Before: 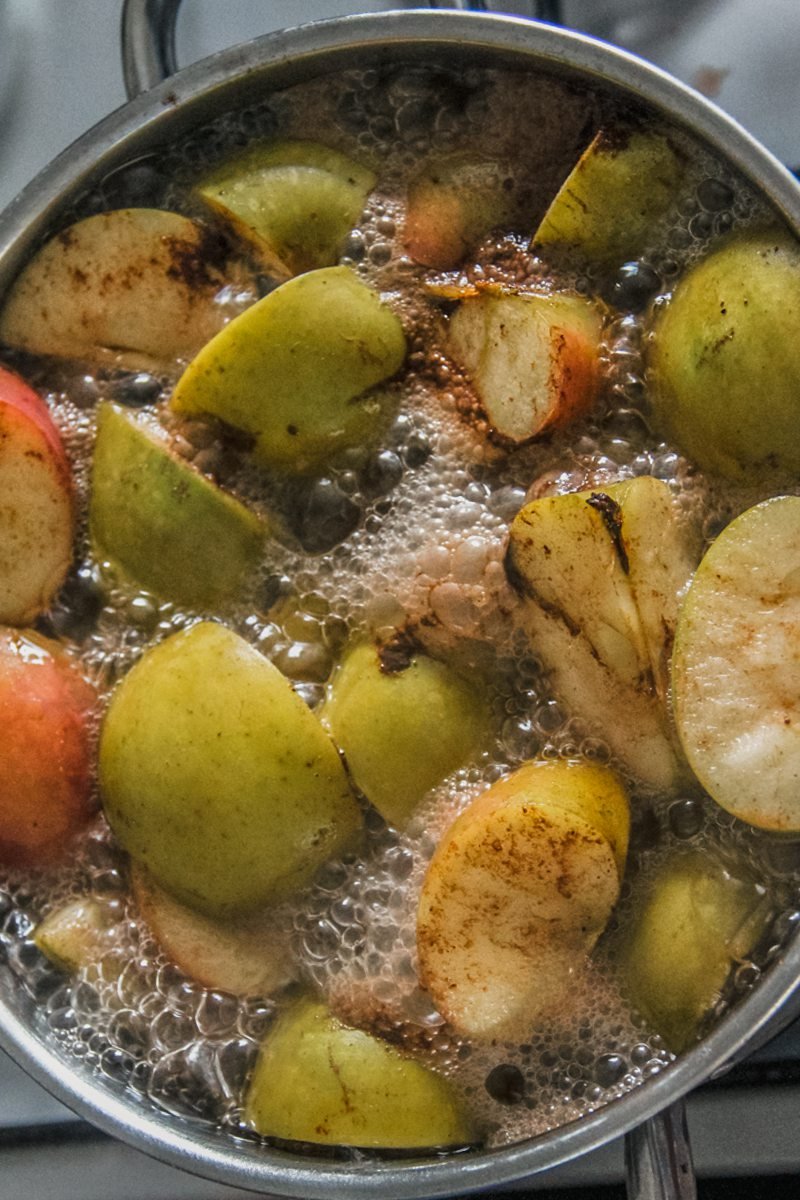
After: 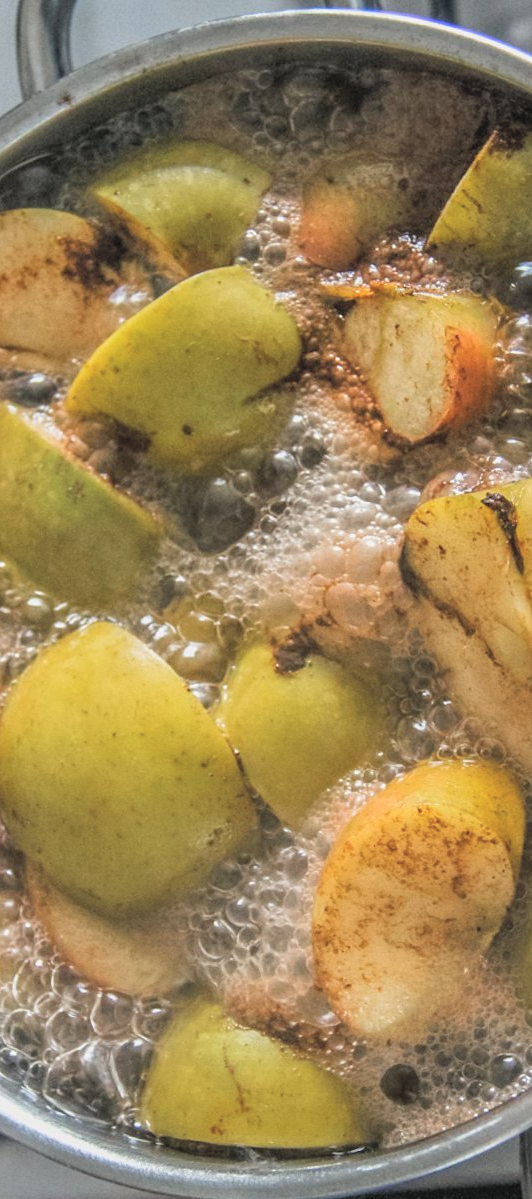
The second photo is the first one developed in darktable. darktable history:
crop and rotate: left 13.368%, right 20.053%
exposure: compensate highlight preservation false
contrast brightness saturation: brightness 0.271
